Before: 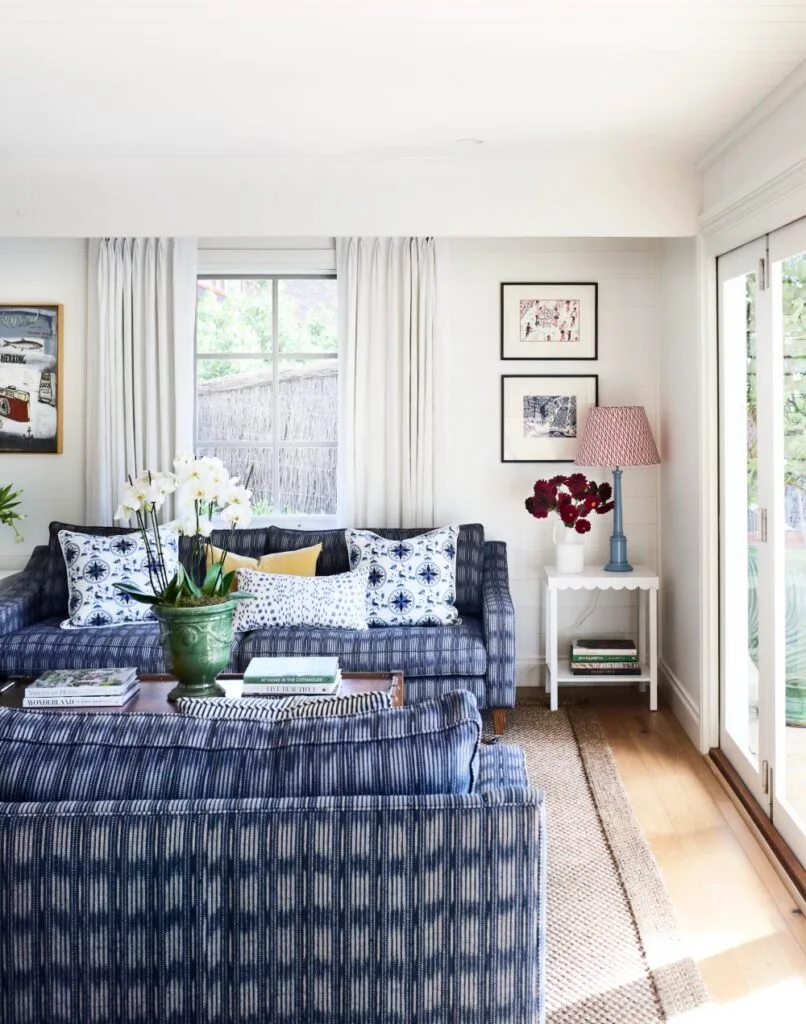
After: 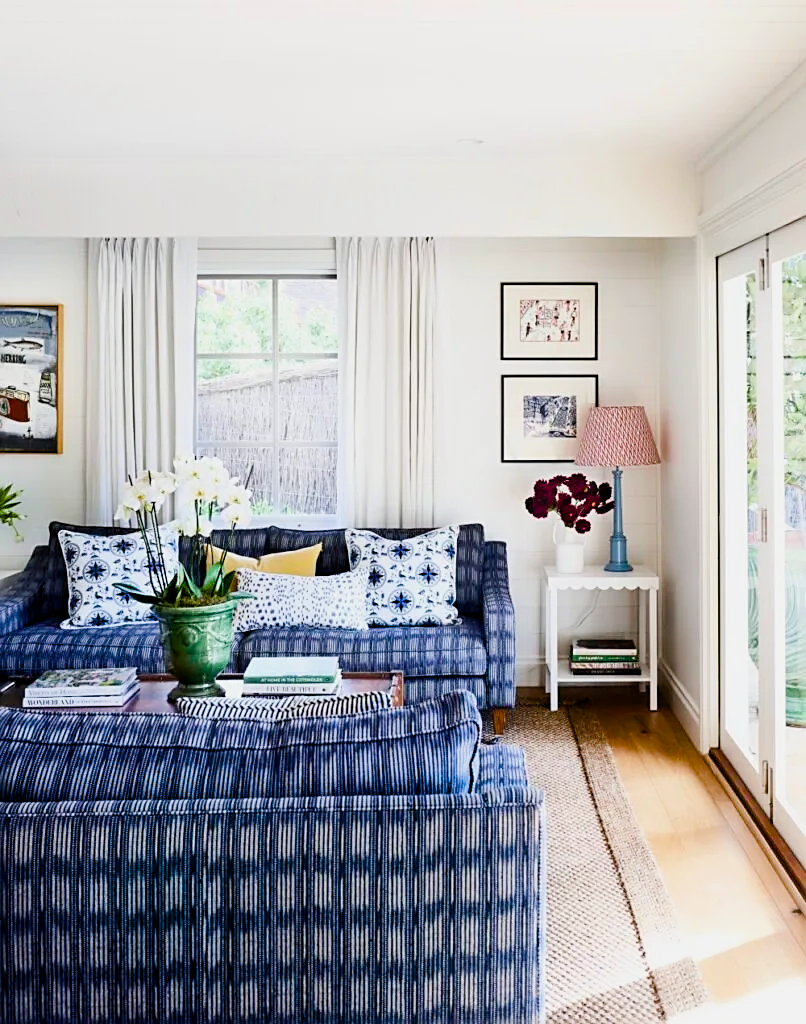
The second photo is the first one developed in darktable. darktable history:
filmic rgb: middle gray luminance 18.24%, black relative exposure -8.93 EV, white relative exposure 3.71 EV, target black luminance 0%, hardness 4.93, latitude 67.73%, contrast 0.958, highlights saturation mix 20.89%, shadows ↔ highlights balance 21.53%
color balance rgb: linear chroma grading › shadows 19.913%, linear chroma grading › highlights 4.439%, linear chroma grading › mid-tones 10.351%, perceptual saturation grading › global saturation 20%, perceptual saturation grading › highlights -24.743%, perceptual saturation grading › shadows 49.38%, perceptual brilliance grading › highlights 13.25%, perceptual brilliance grading › mid-tones 8.063%, perceptual brilliance grading › shadows -17.763%, global vibrance 20%
sharpen: on, module defaults
